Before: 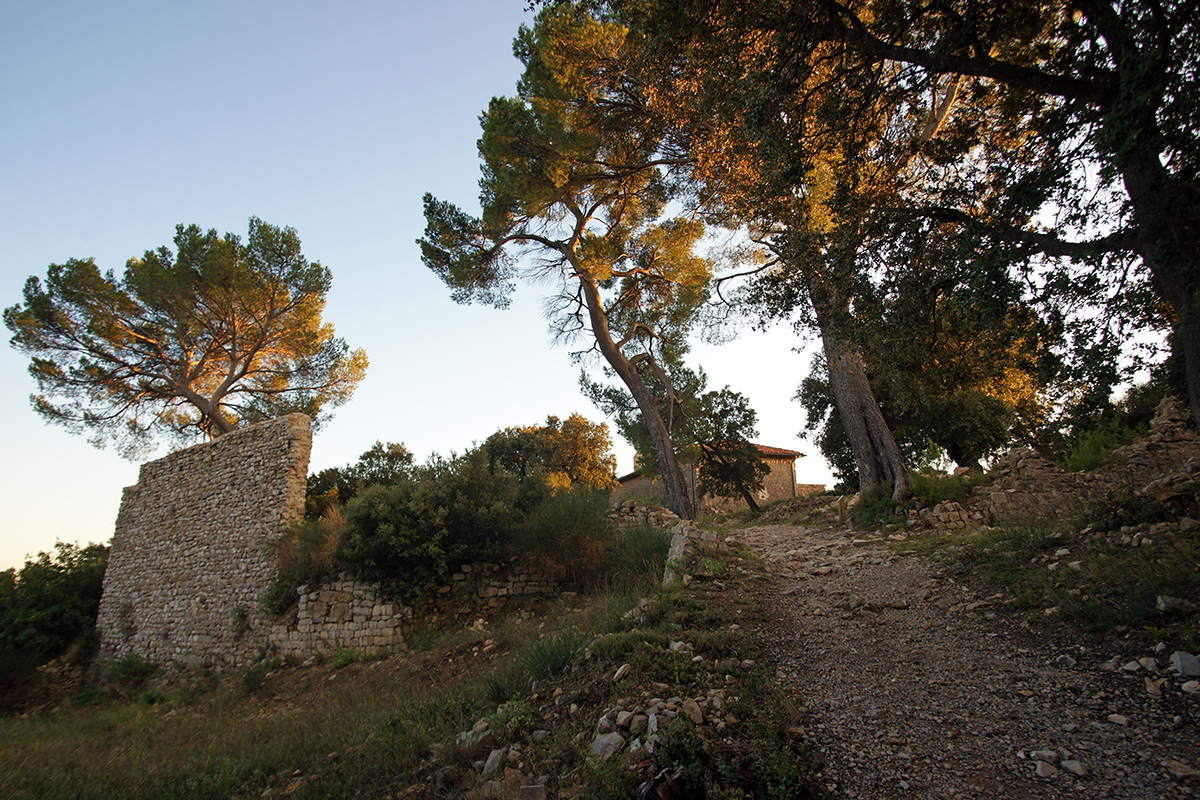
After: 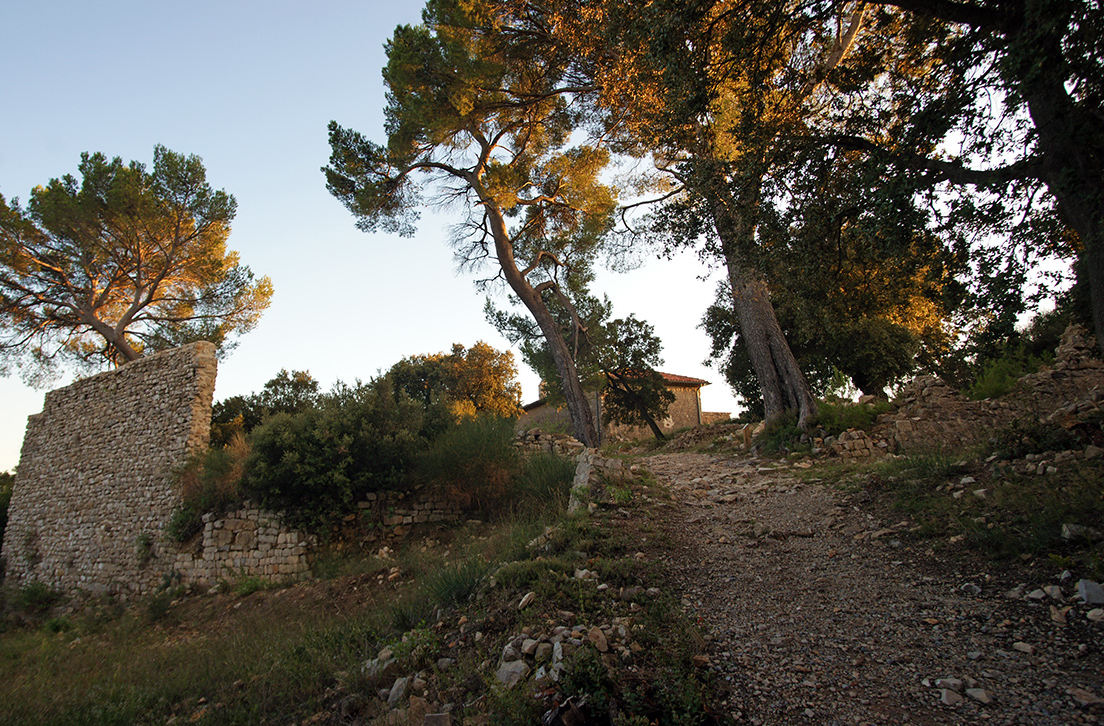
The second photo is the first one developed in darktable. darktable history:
crop and rotate: left 7.934%, top 9.149%
